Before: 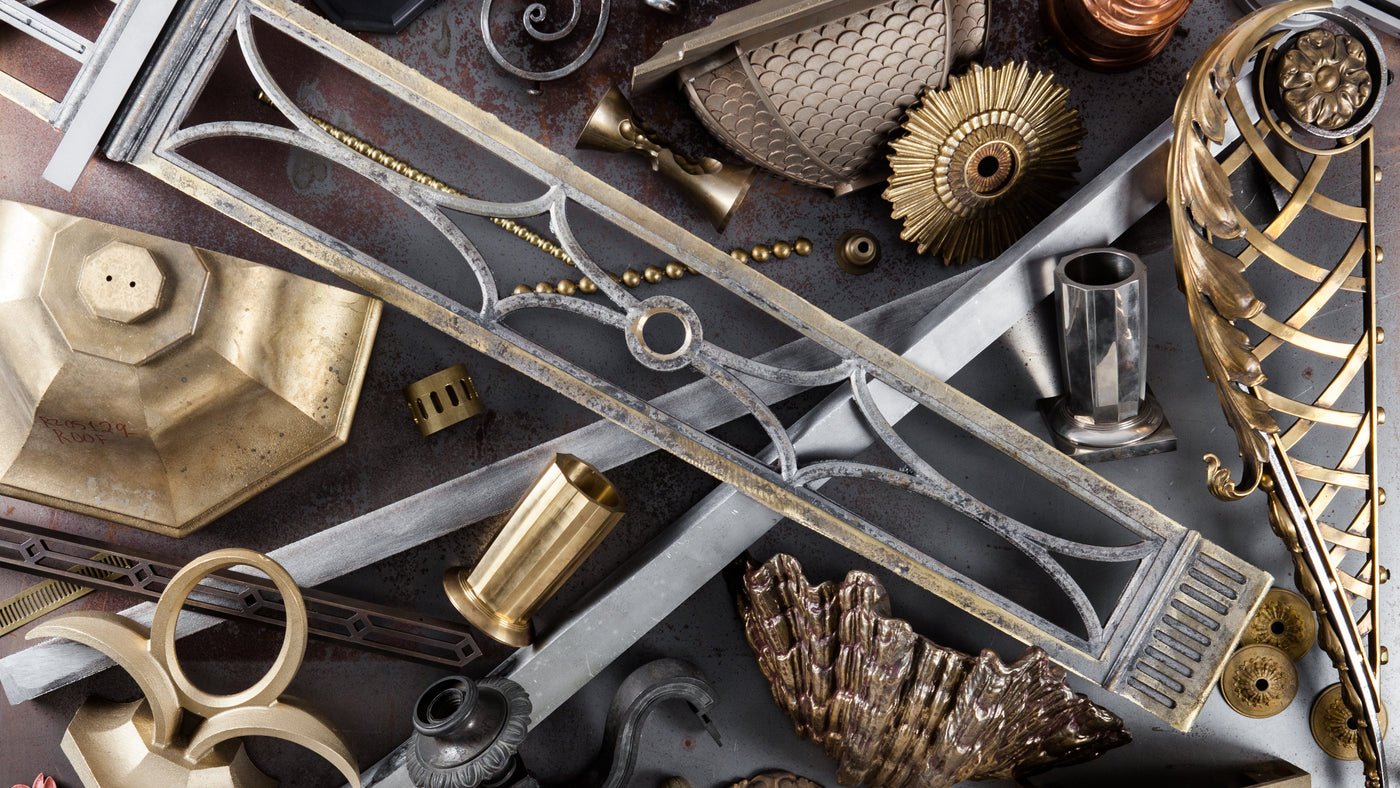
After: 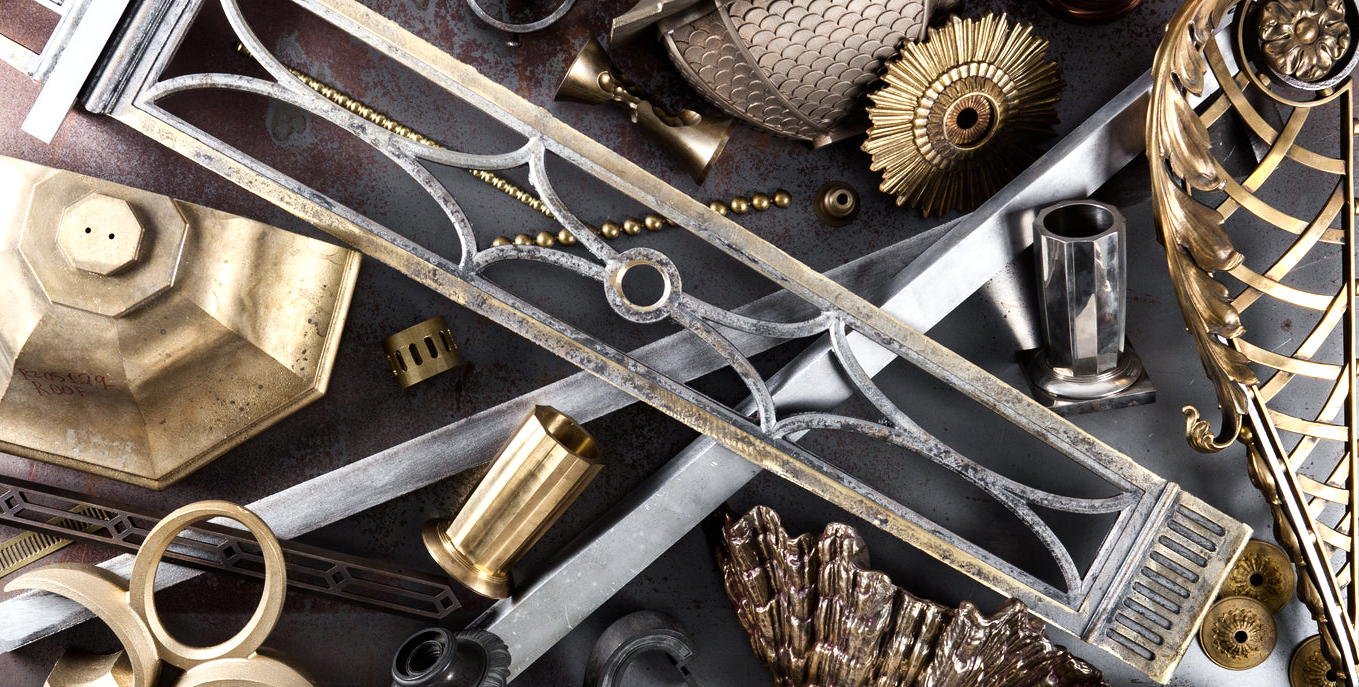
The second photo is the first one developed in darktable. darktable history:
crop: left 1.507%, top 6.147%, right 1.379%, bottom 6.637%
tone equalizer: -8 EV -0.417 EV, -7 EV -0.389 EV, -6 EV -0.333 EV, -5 EV -0.222 EV, -3 EV 0.222 EV, -2 EV 0.333 EV, -1 EV 0.389 EV, +0 EV 0.417 EV, edges refinement/feathering 500, mask exposure compensation -1.57 EV, preserve details no
shadows and highlights: shadows 0, highlights 40
